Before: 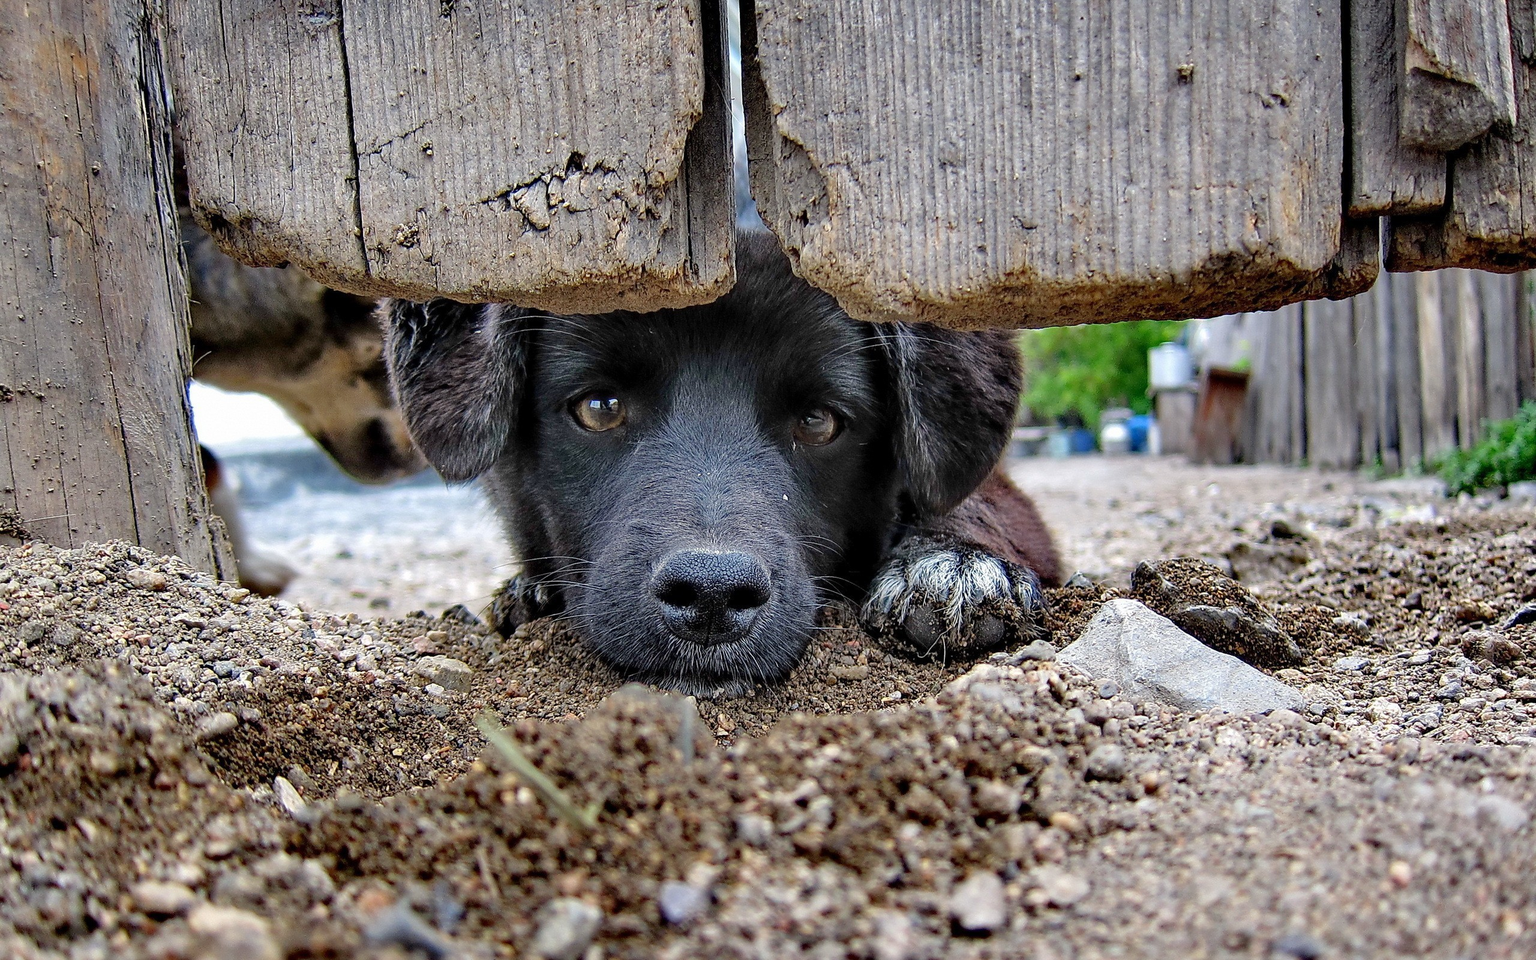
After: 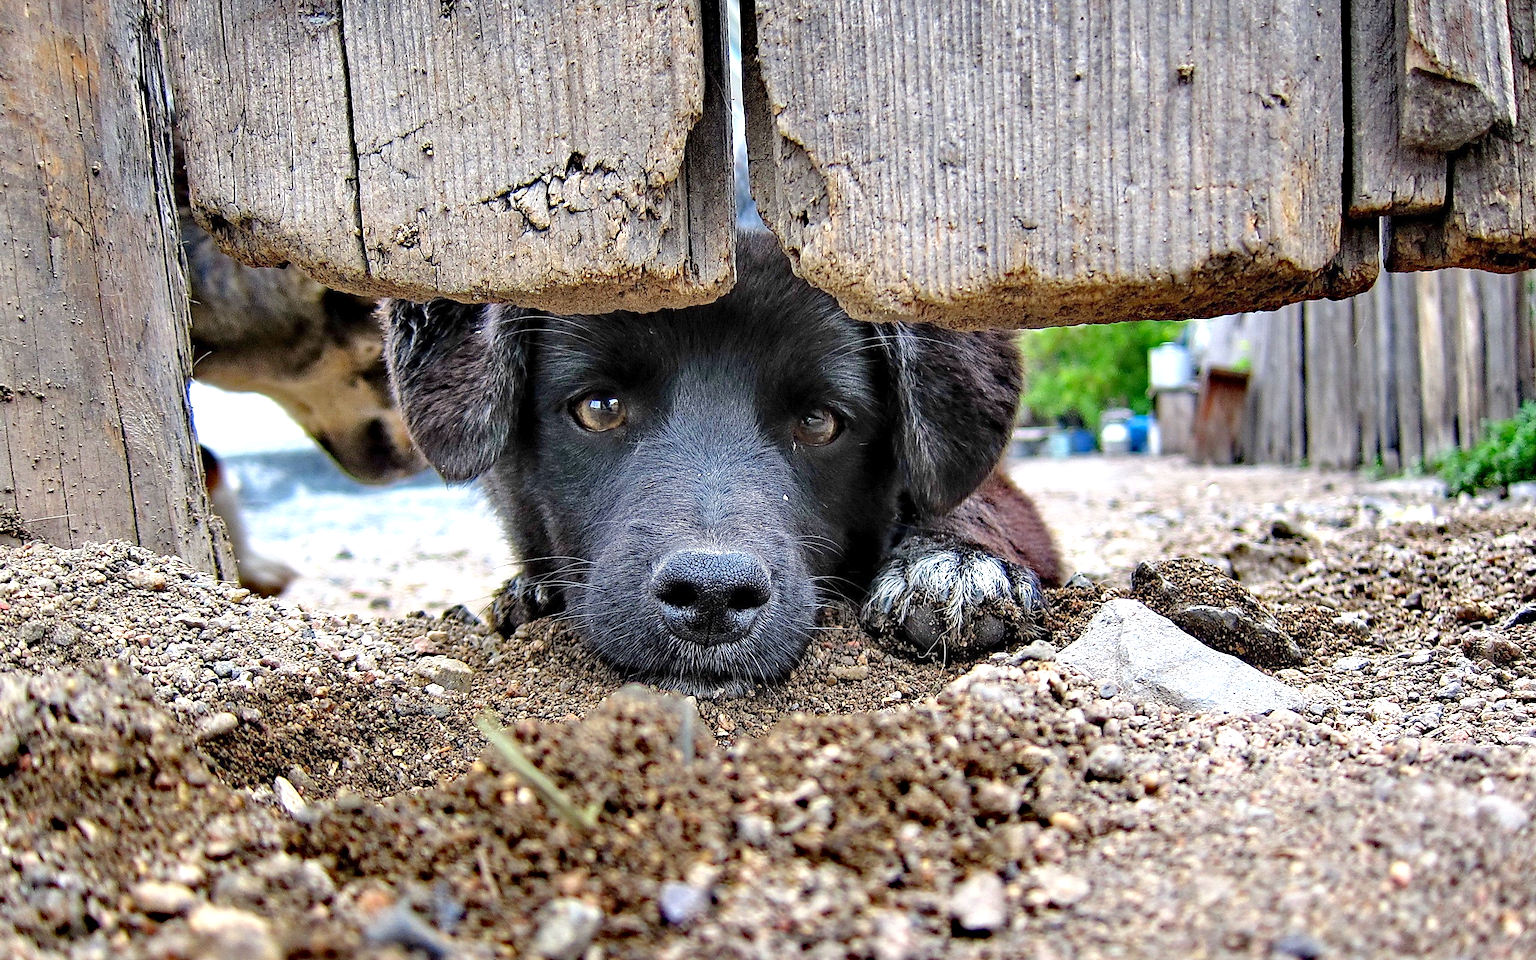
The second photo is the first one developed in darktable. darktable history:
exposure: exposure 0.64 EV, compensate highlight preservation false
haze removal: compatibility mode true, adaptive false
white balance: red 1, blue 1
